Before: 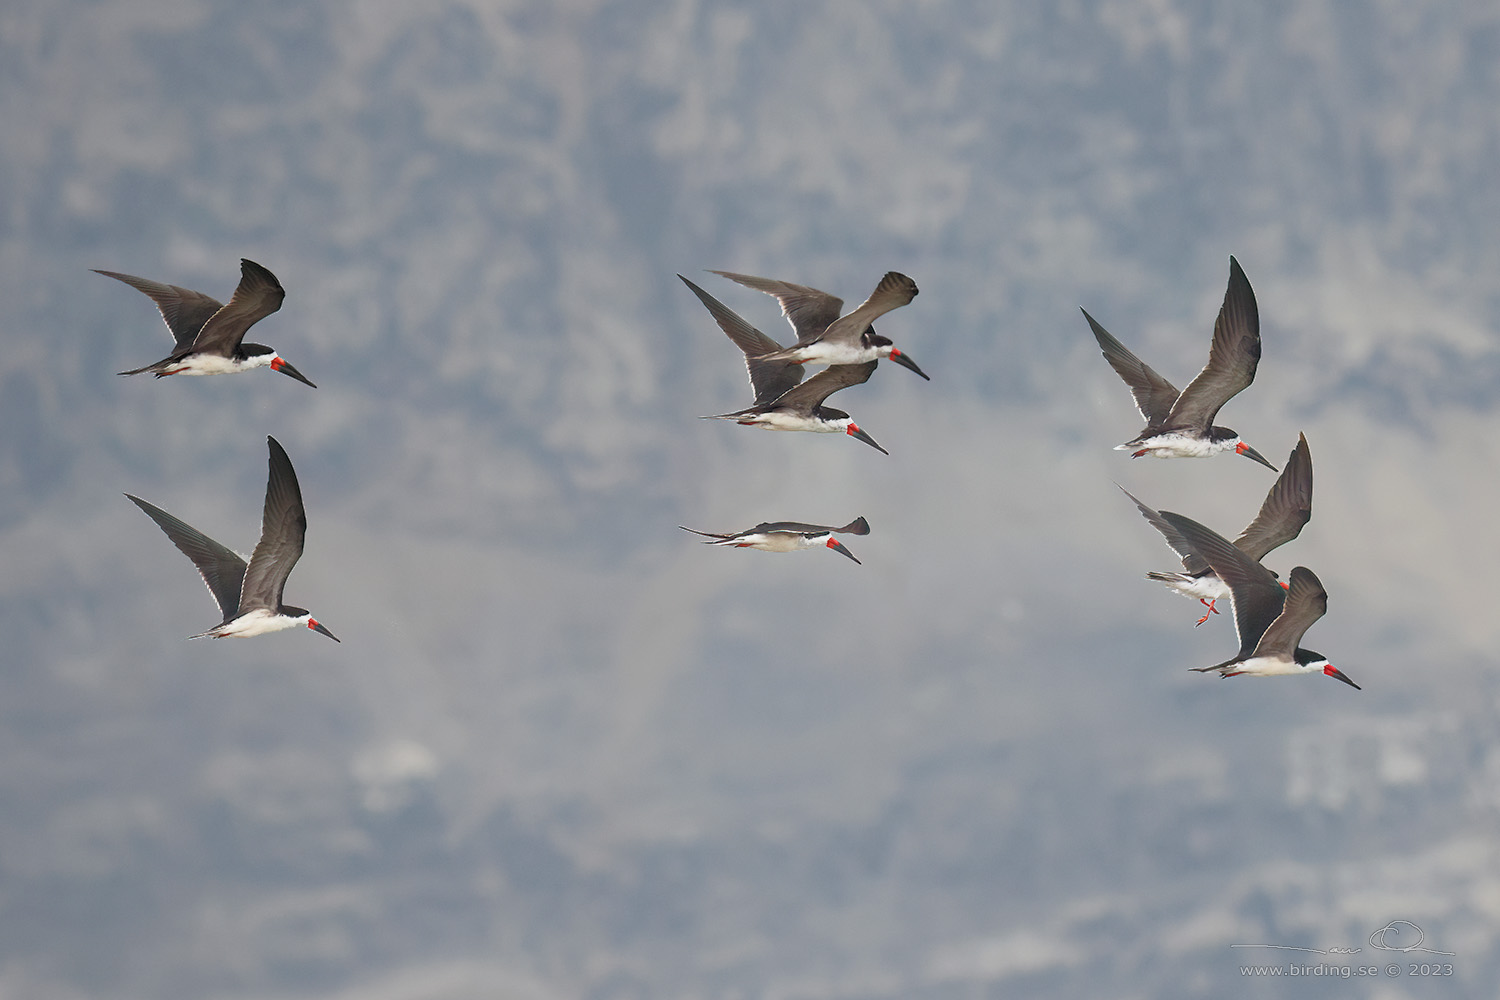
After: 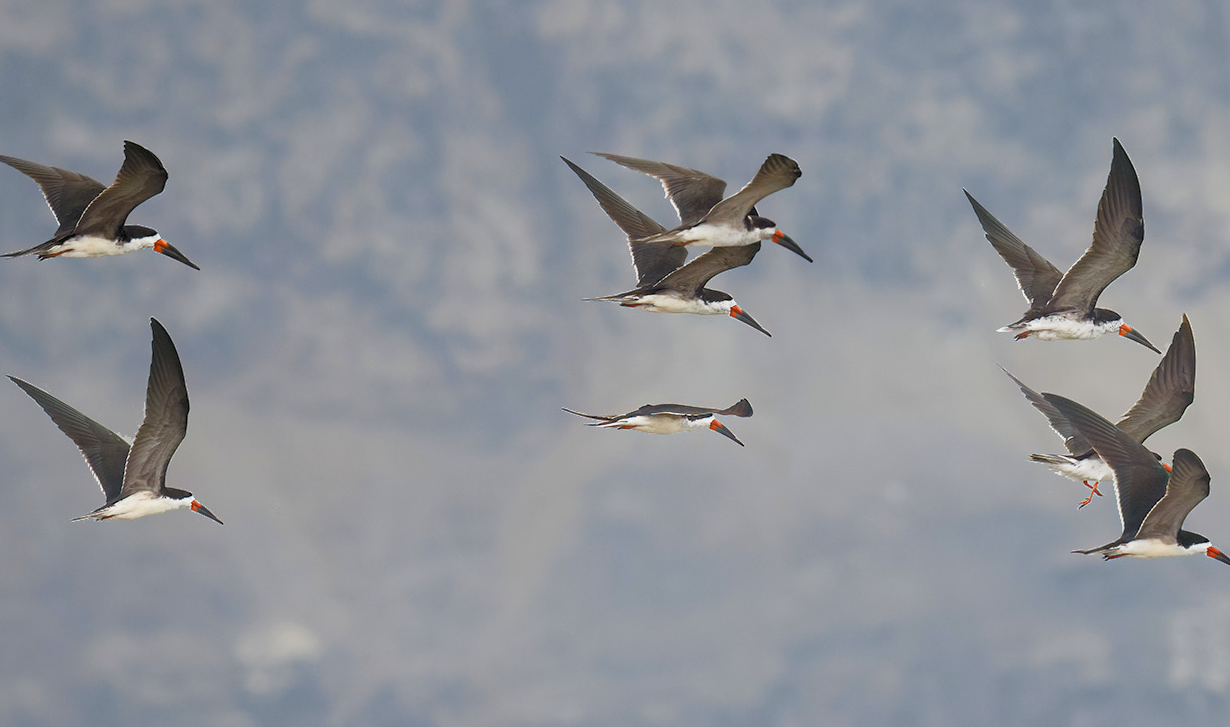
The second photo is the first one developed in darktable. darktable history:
crop: left 7.856%, top 11.836%, right 10.12%, bottom 15.387%
color contrast: green-magenta contrast 0.85, blue-yellow contrast 1.25, unbound 0
